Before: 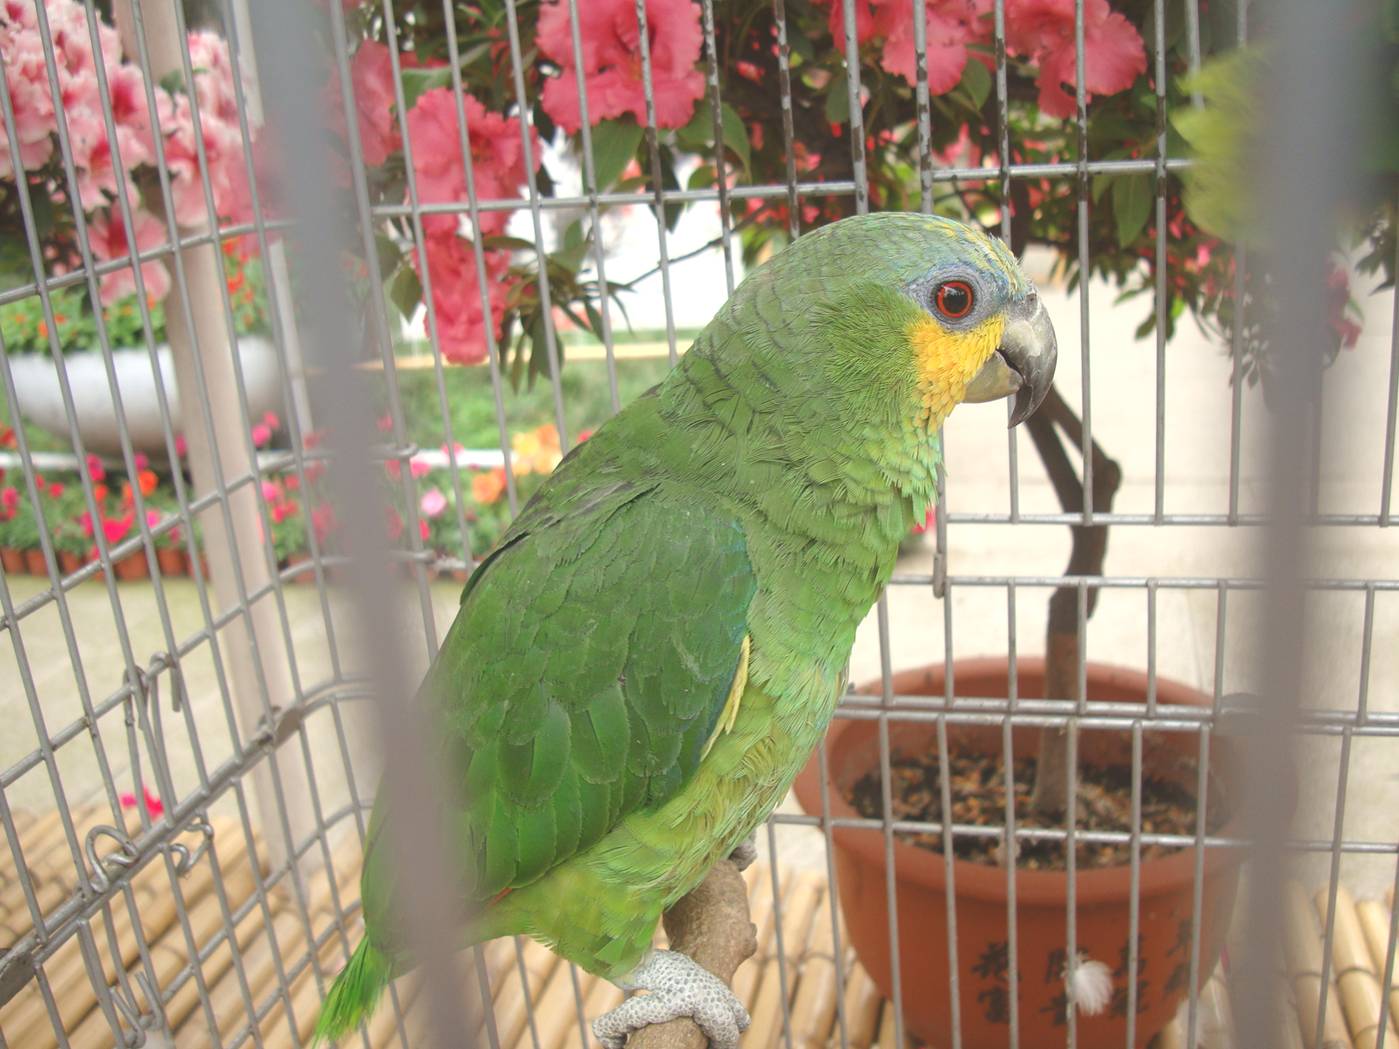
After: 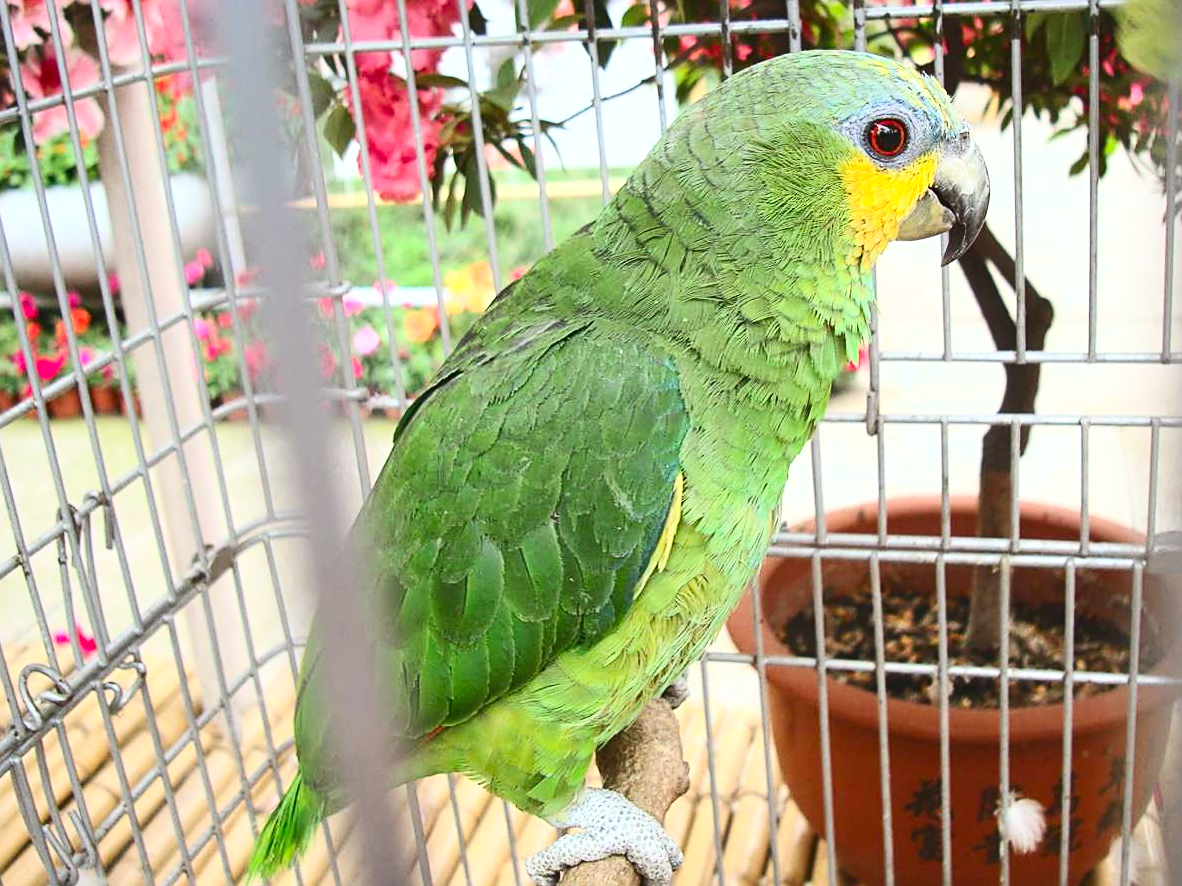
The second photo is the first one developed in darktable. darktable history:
sharpen: on, module defaults
color balance rgb: perceptual saturation grading › global saturation 10%, global vibrance 10%
contrast equalizer: octaves 7, y [[0.6 ×6], [0.55 ×6], [0 ×6], [0 ×6], [0 ×6]], mix 0.3
contrast brightness saturation: contrast 0.4, brightness 0.1, saturation 0.21
crop and rotate: left 4.842%, top 15.51%, right 10.668%
white balance: red 0.967, blue 1.049
